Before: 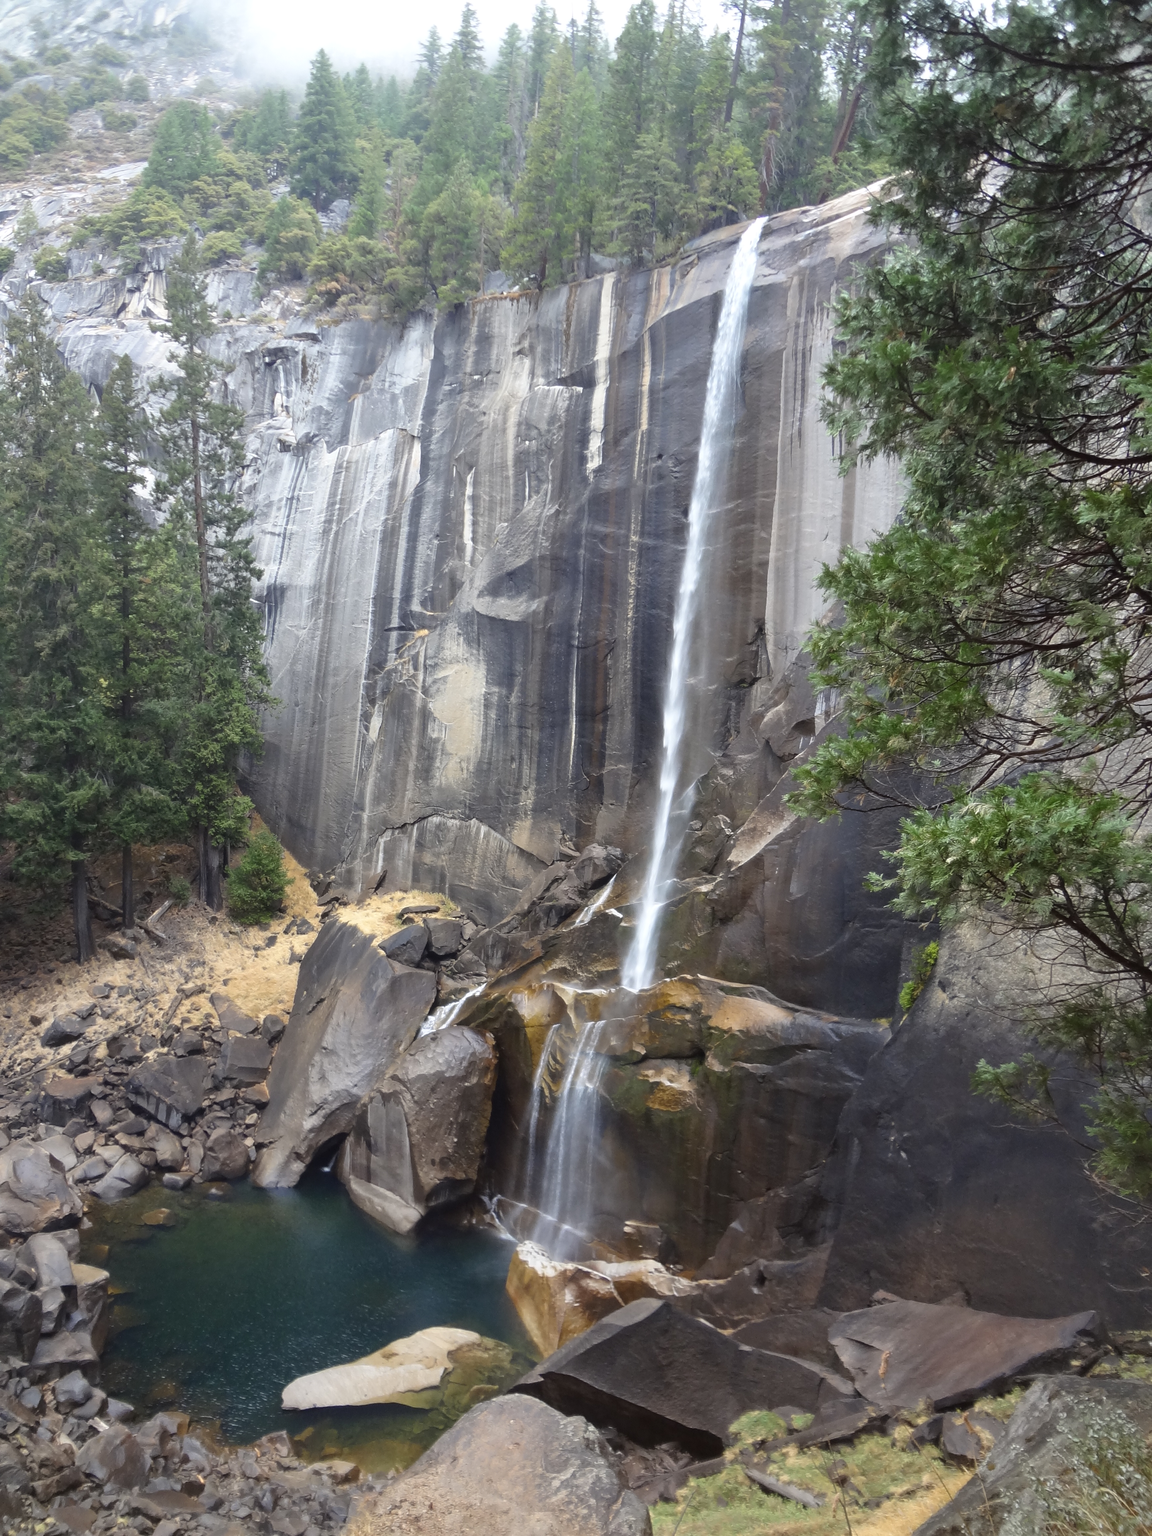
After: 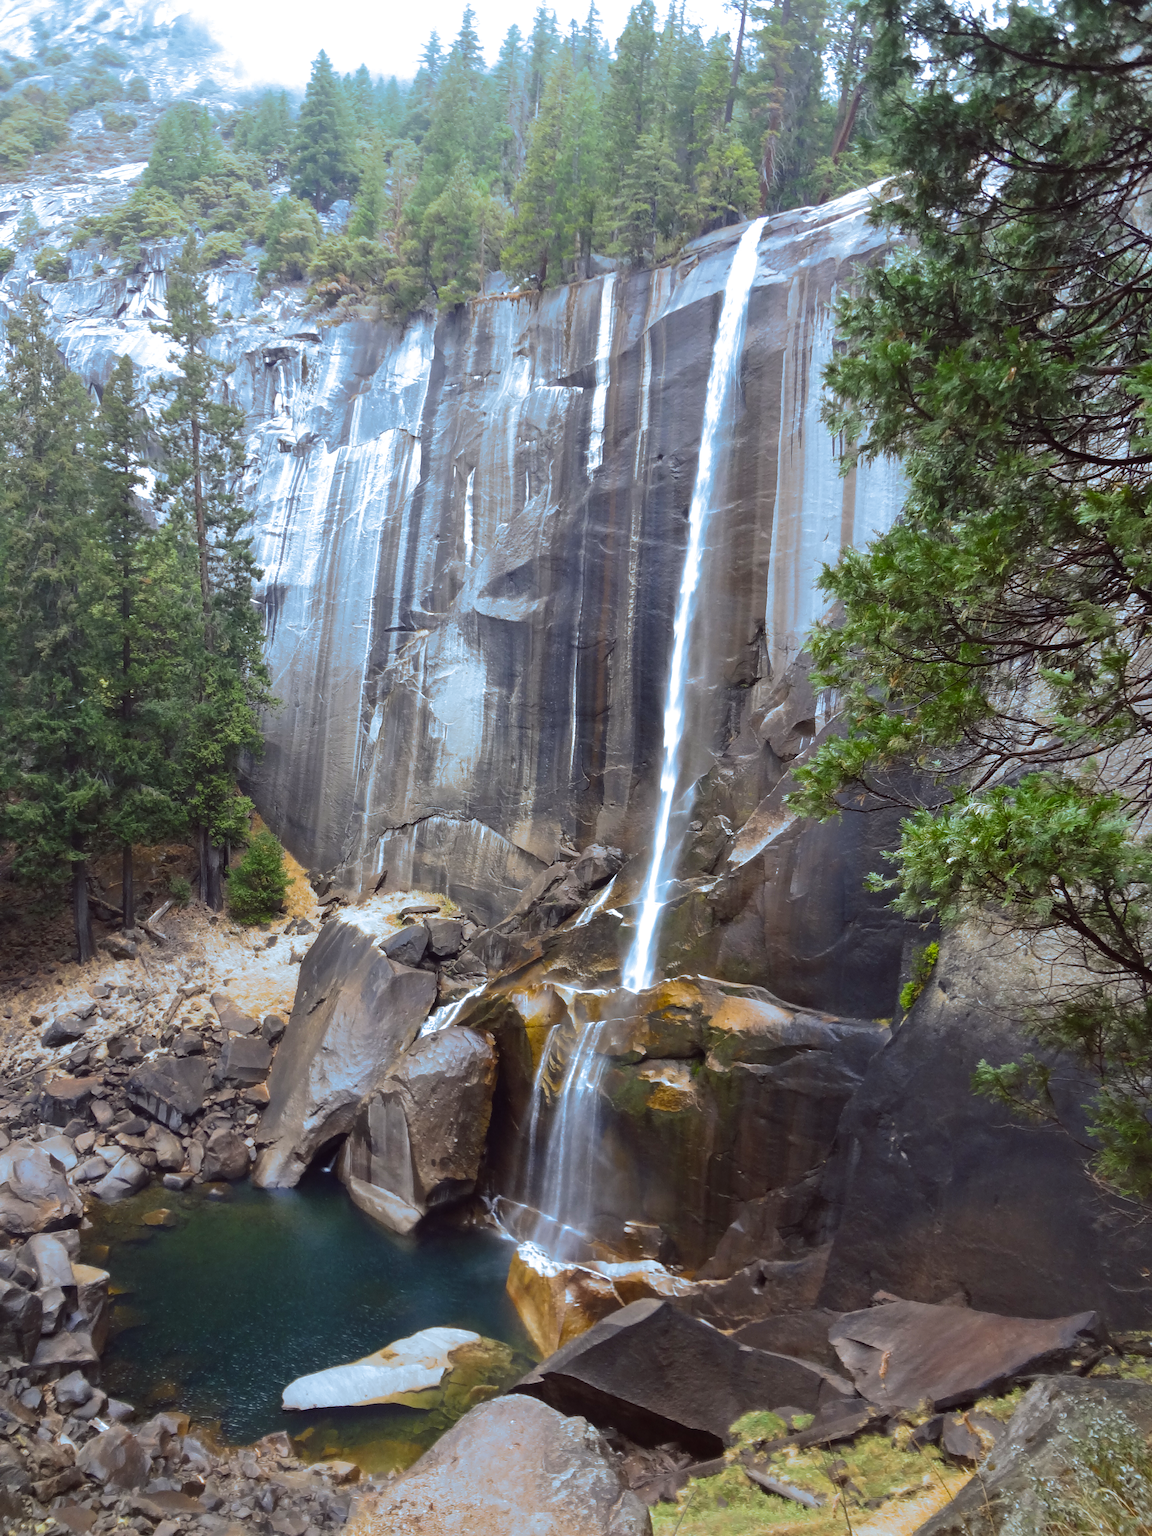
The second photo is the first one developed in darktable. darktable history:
split-toning: shadows › hue 351.18°, shadows › saturation 0.86, highlights › hue 218.82°, highlights › saturation 0.73, balance -19.167
color balance: lift [1, 1.001, 0.999, 1.001], gamma [1, 1.004, 1.007, 0.993], gain [1, 0.991, 0.987, 1.013], contrast 10%, output saturation 120%
